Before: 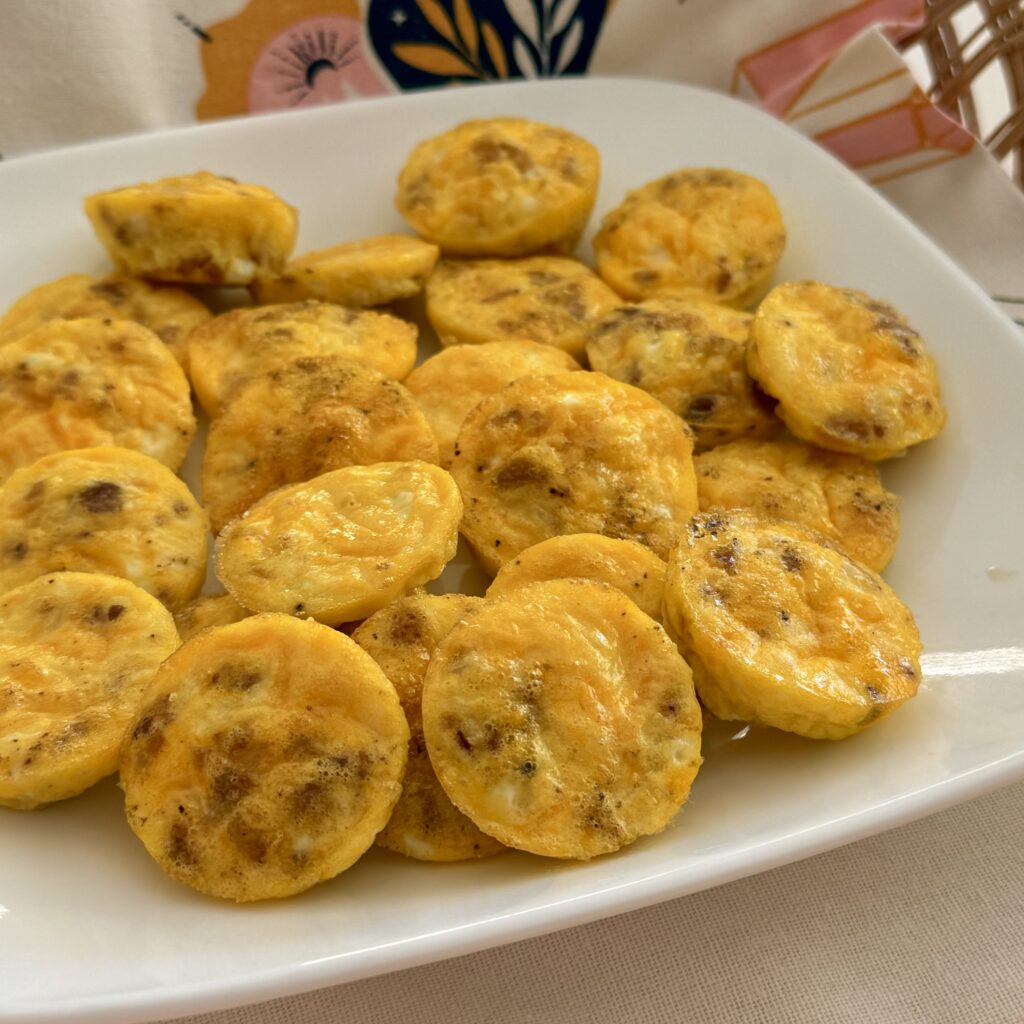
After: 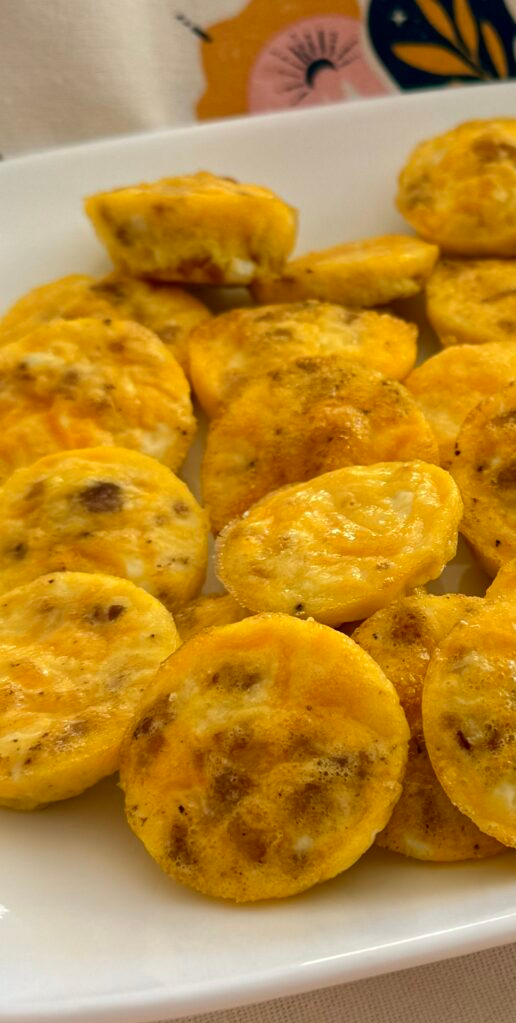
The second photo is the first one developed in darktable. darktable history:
crop and rotate: left 0.024%, top 0%, right 49.558%
